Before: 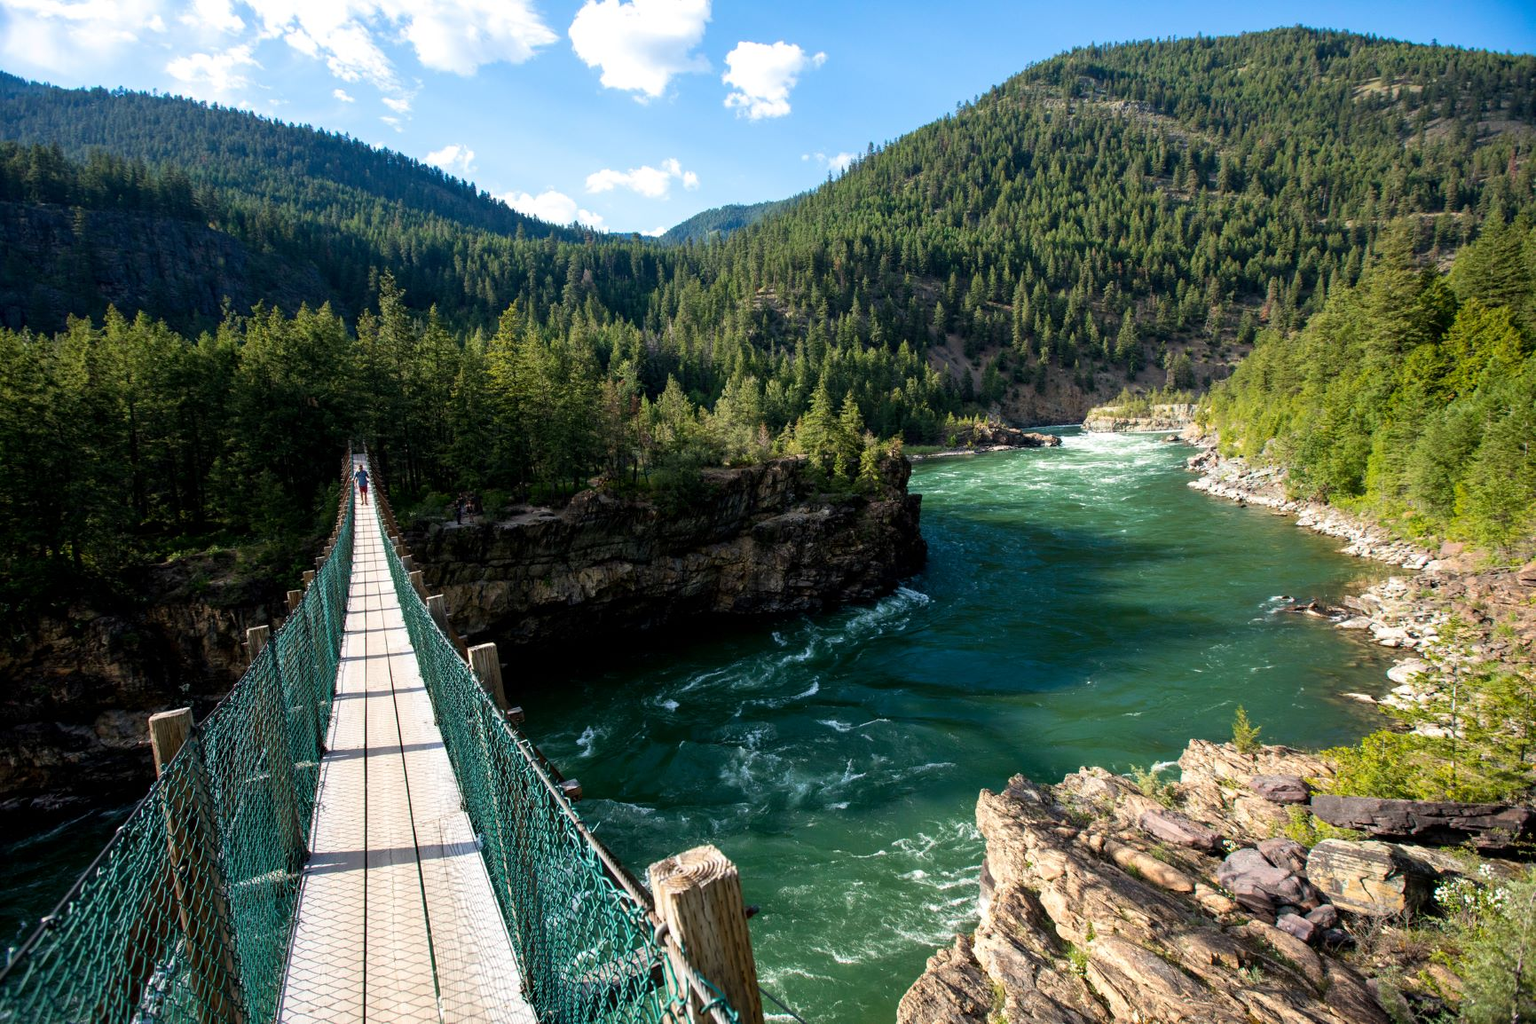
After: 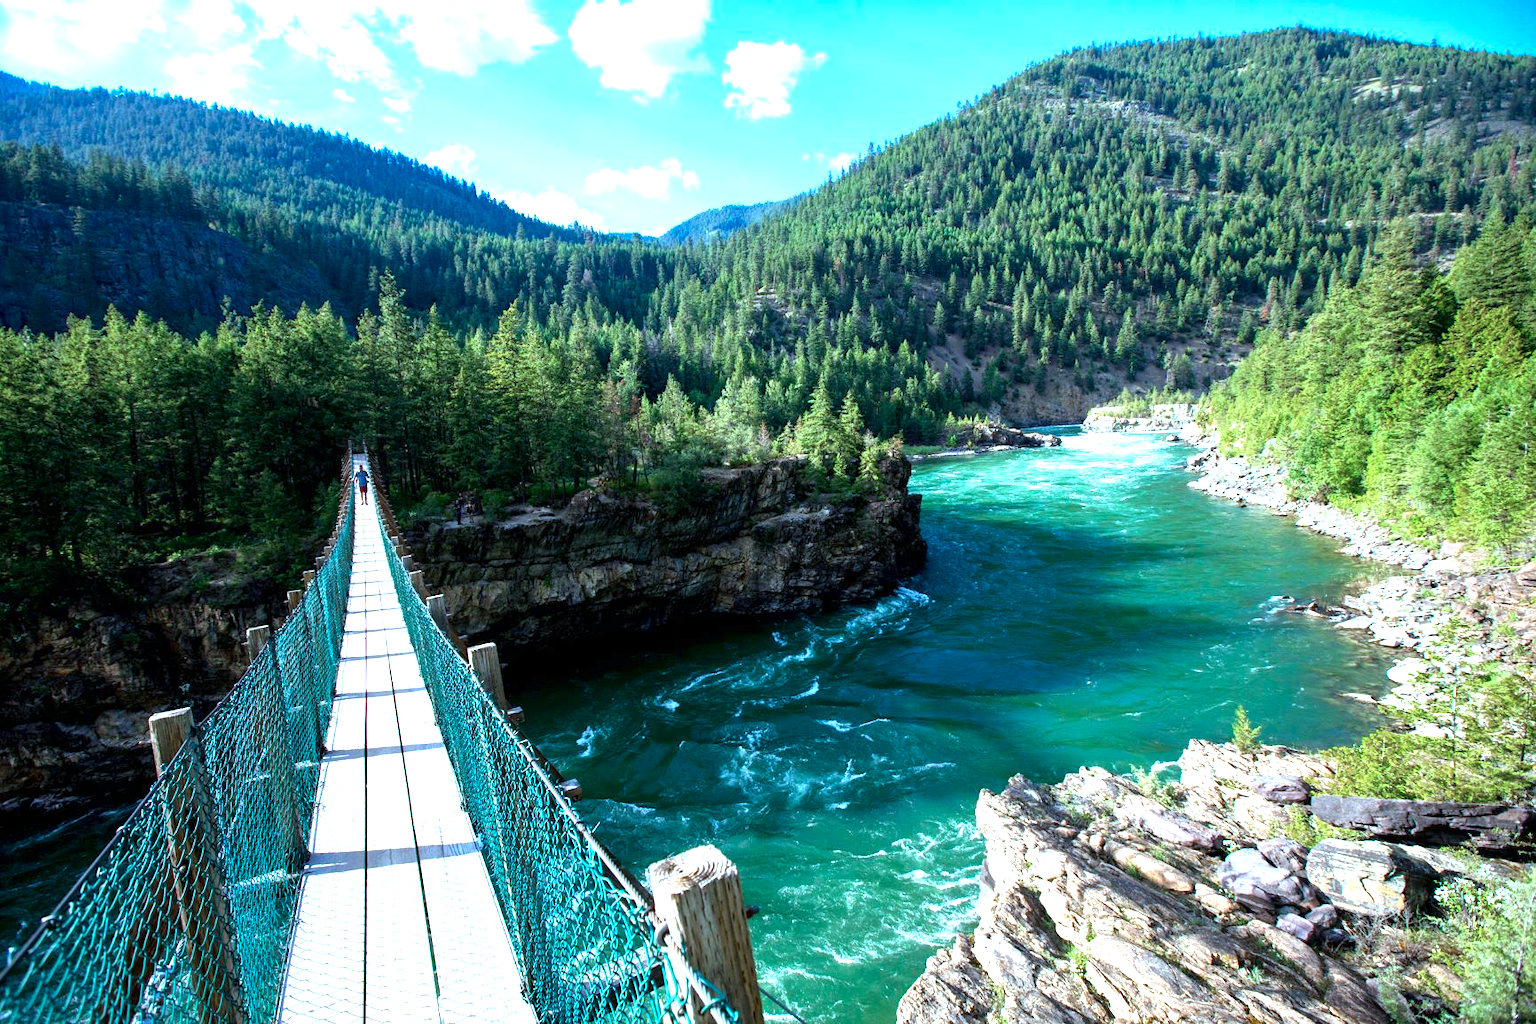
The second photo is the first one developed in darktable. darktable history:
white balance: red 0.986, blue 1.01
color zones: curves: ch0 [(0.11, 0.396) (0.195, 0.36) (0.25, 0.5) (0.303, 0.412) (0.357, 0.544) (0.75, 0.5) (0.967, 0.328)]; ch1 [(0, 0.468) (0.112, 0.512) (0.202, 0.6) (0.25, 0.5) (0.307, 0.352) (0.357, 0.544) (0.75, 0.5) (0.963, 0.524)]
rgb levels: preserve colors max RGB
color calibration: x 0.396, y 0.386, temperature 3669 K
exposure: exposure 1 EV, compensate highlight preservation false
